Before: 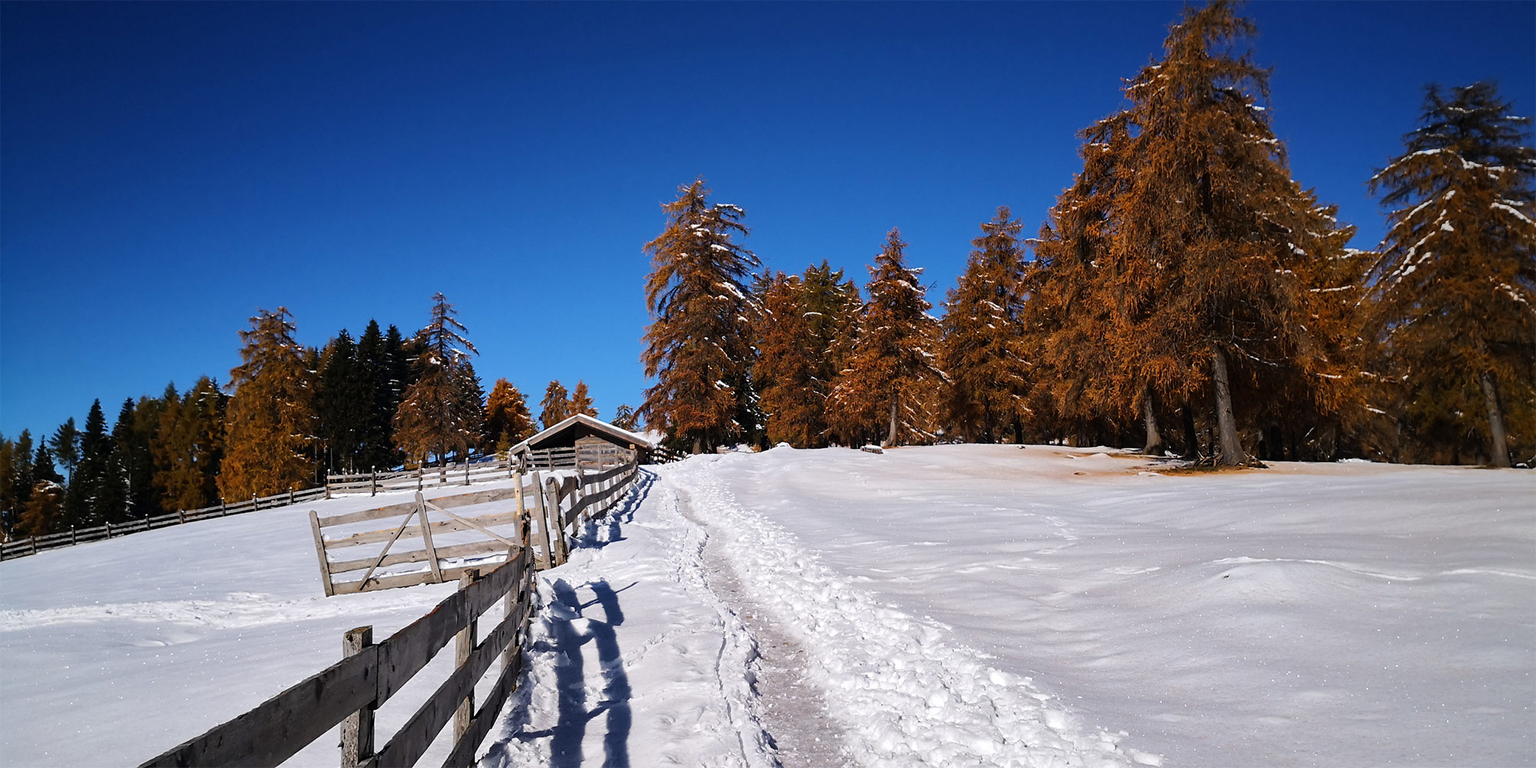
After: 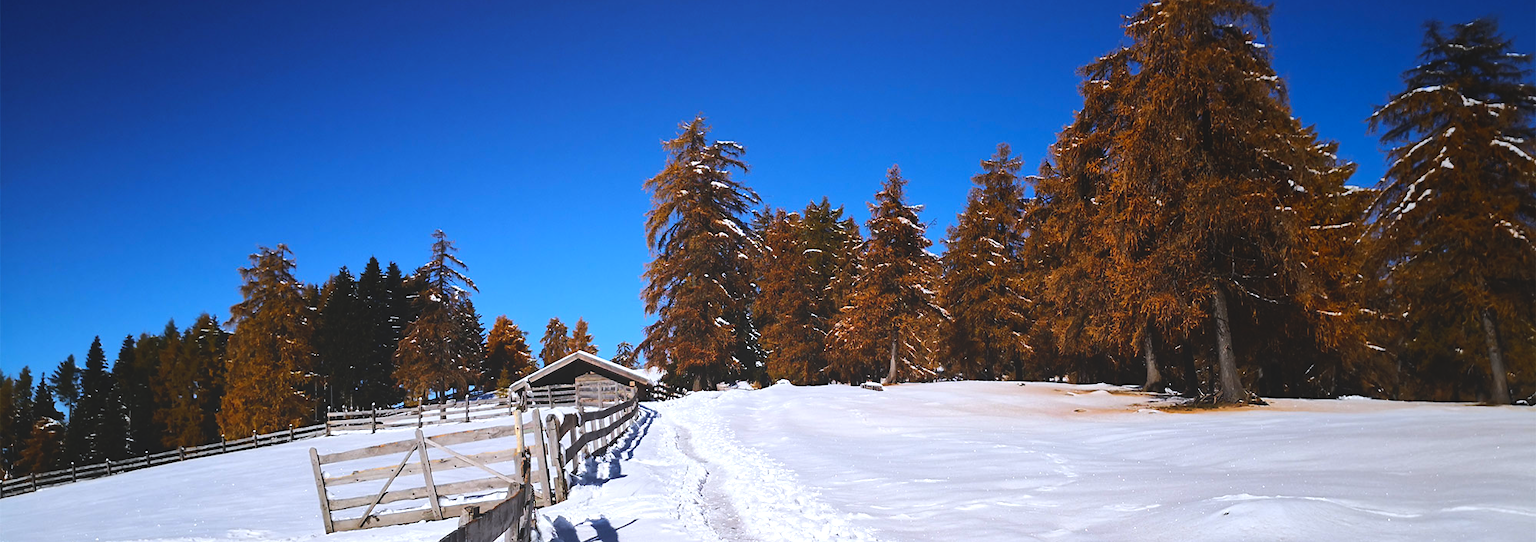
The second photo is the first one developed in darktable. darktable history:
white balance: red 0.967, blue 1.049
tone equalizer: -8 EV -0.75 EV, -7 EV -0.7 EV, -6 EV -0.6 EV, -5 EV -0.4 EV, -3 EV 0.4 EV, -2 EV 0.6 EV, -1 EV 0.7 EV, +0 EV 0.75 EV, edges refinement/feathering 500, mask exposure compensation -1.57 EV, preserve details no
exposure: exposure 0.078 EV, compensate highlight preservation false
local contrast: detail 69%
crop and rotate: top 8.293%, bottom 20.996%
